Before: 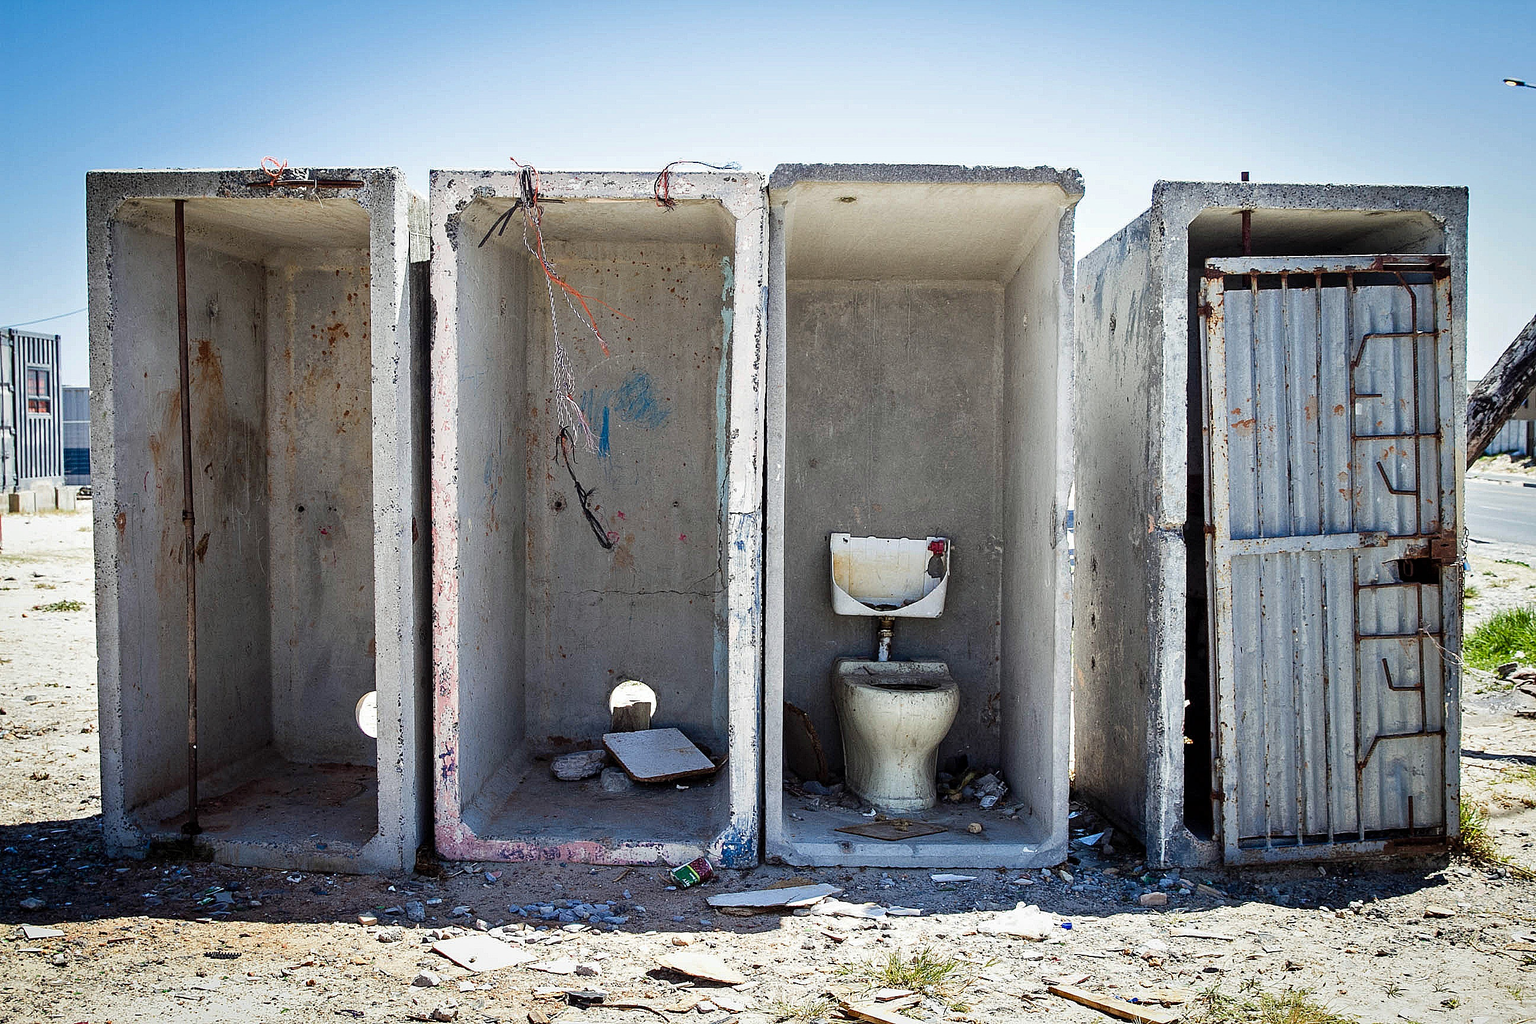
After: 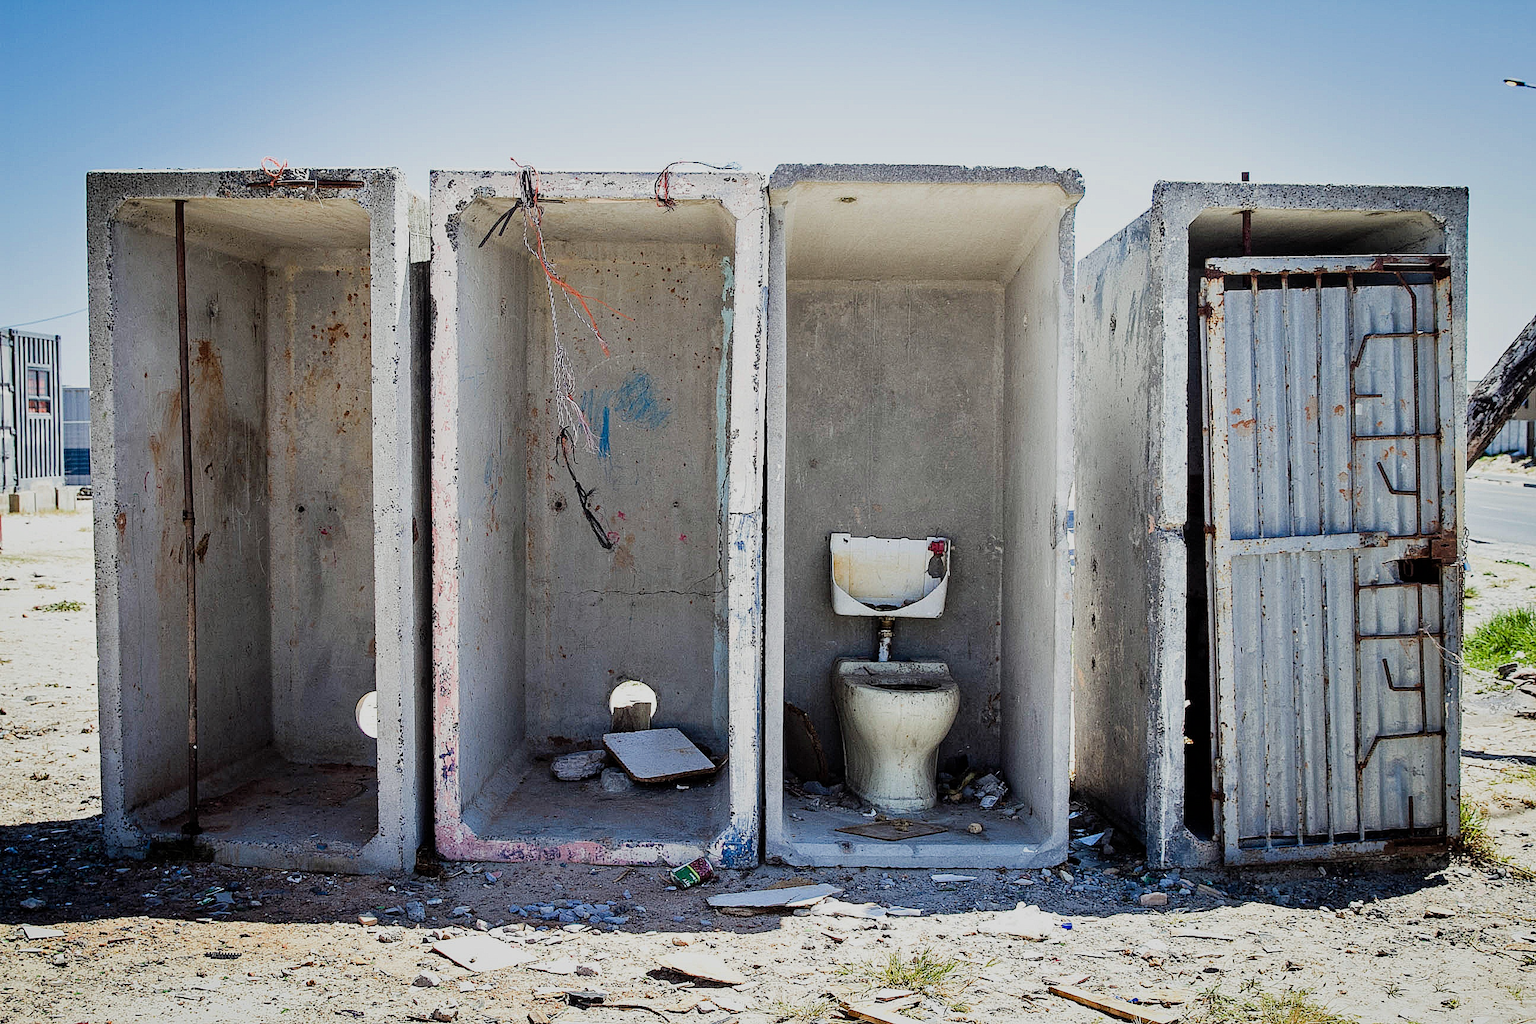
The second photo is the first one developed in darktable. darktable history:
filmic rgb: black relative exposure -16 EV, white relative exposure 4.97 EV, hardness 6.25
exposure: exposure 0.178 EV, compensate exposure bias true, compensate highlight preservation false
